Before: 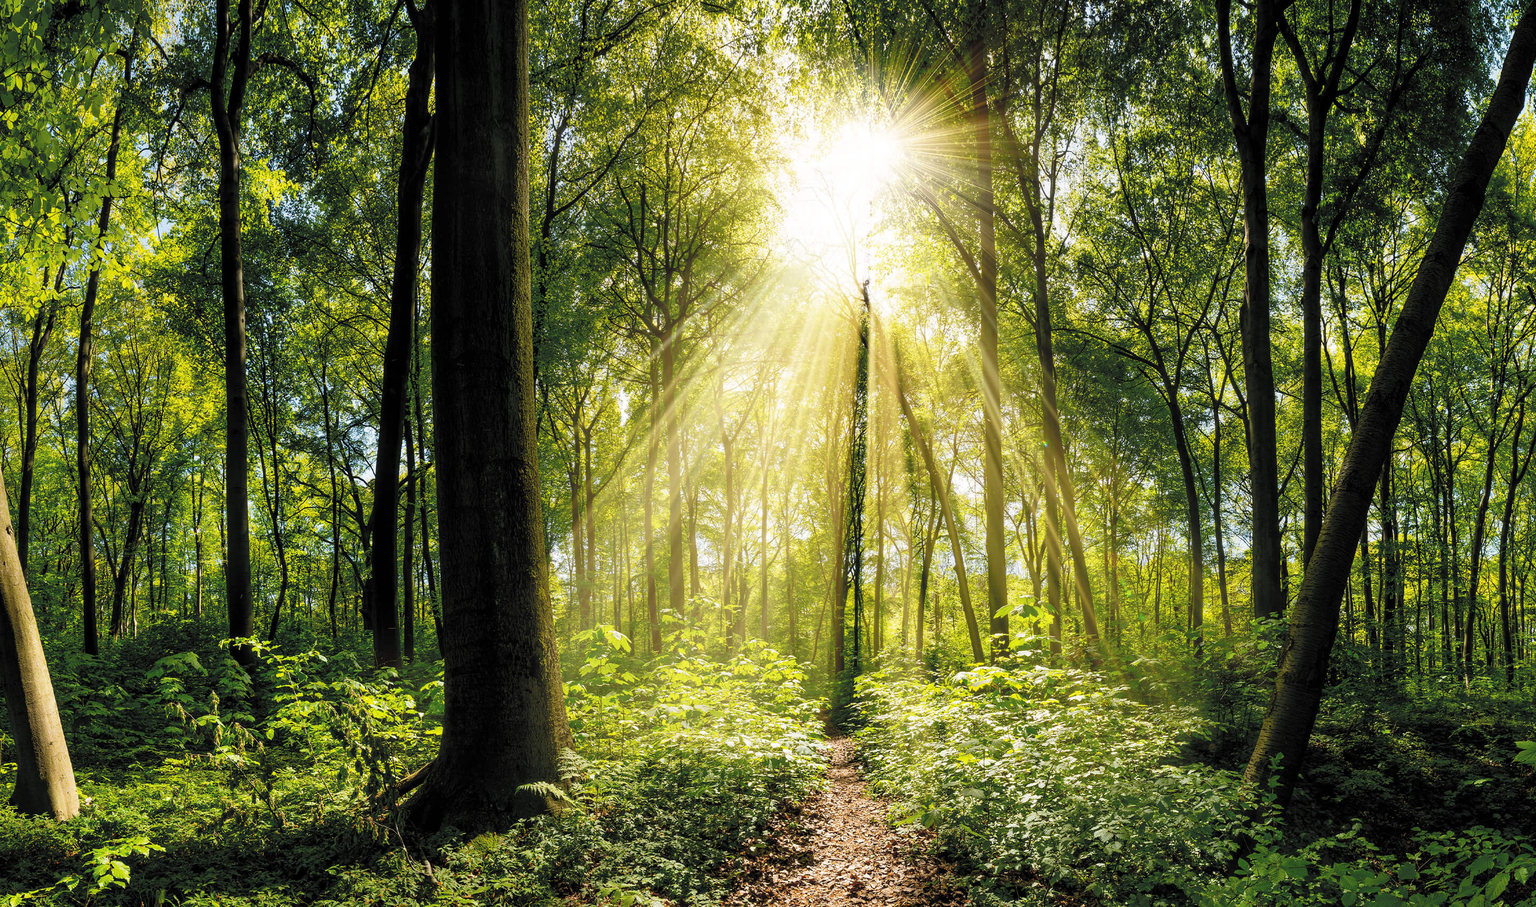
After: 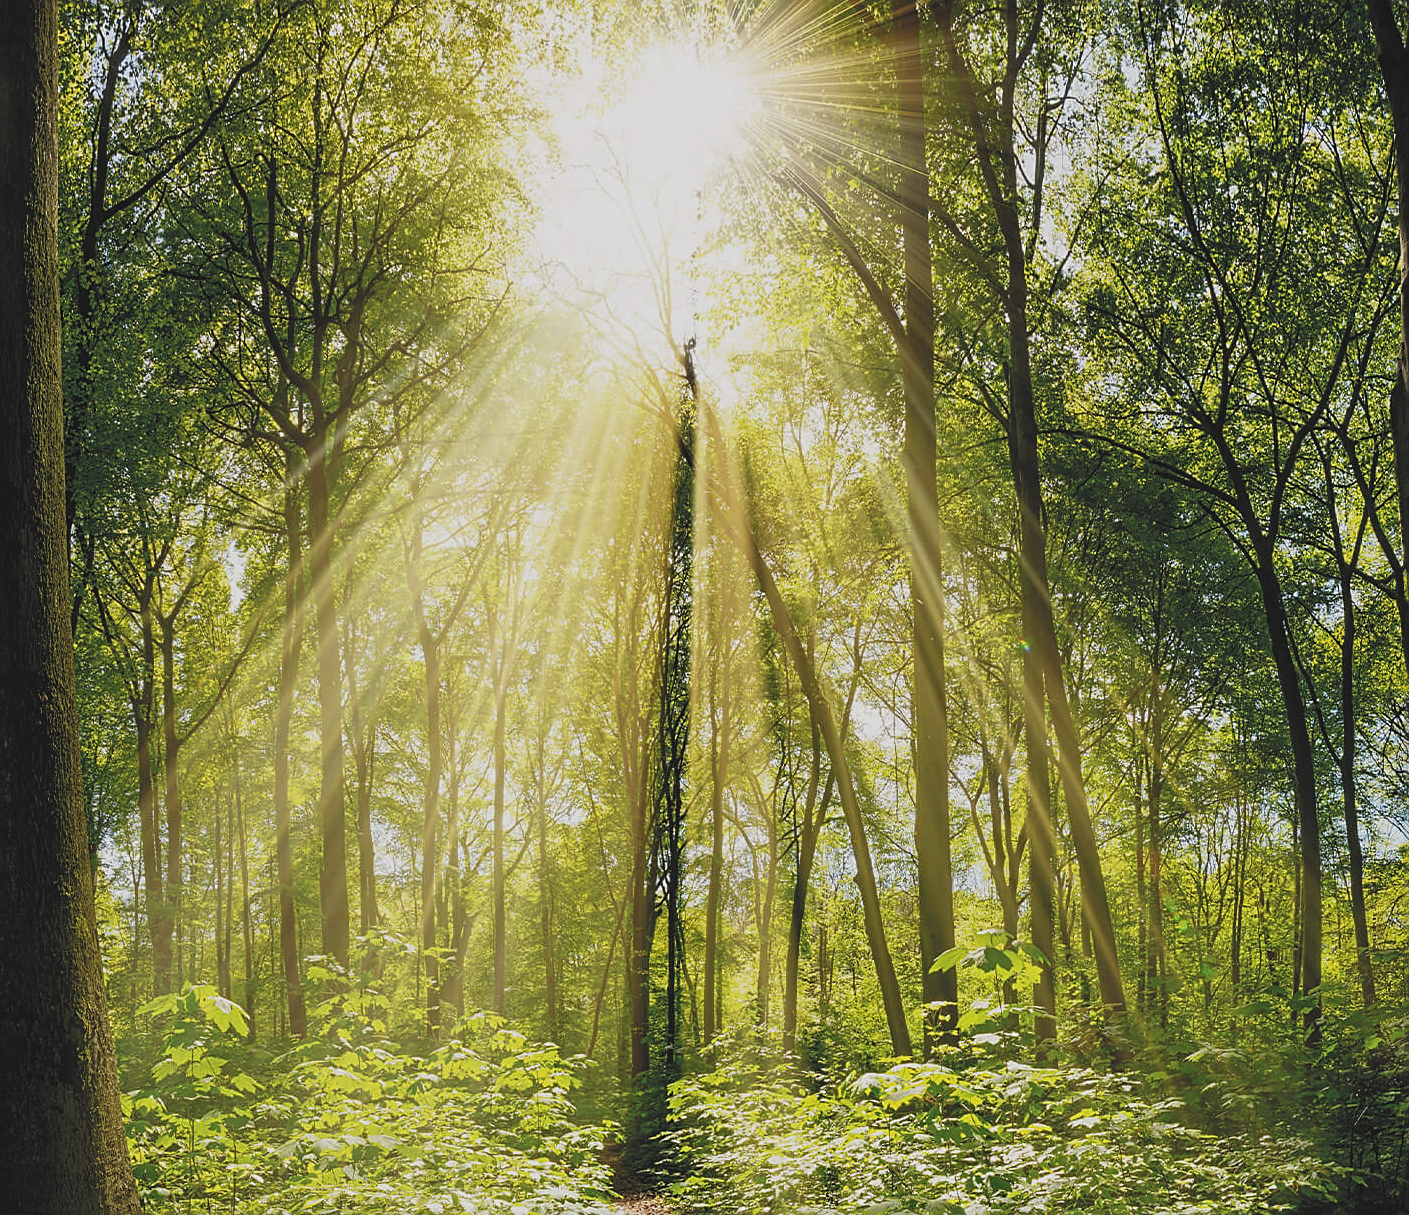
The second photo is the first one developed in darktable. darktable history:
crop: left 32.454%, top 10.95%, right 18.622%, bottom 17.579%
sharpen: on, module defaults
exposure: black level correction -0.015, exposure -0.507 EV, compensate exposure bias true, compensate highlight preservation false
